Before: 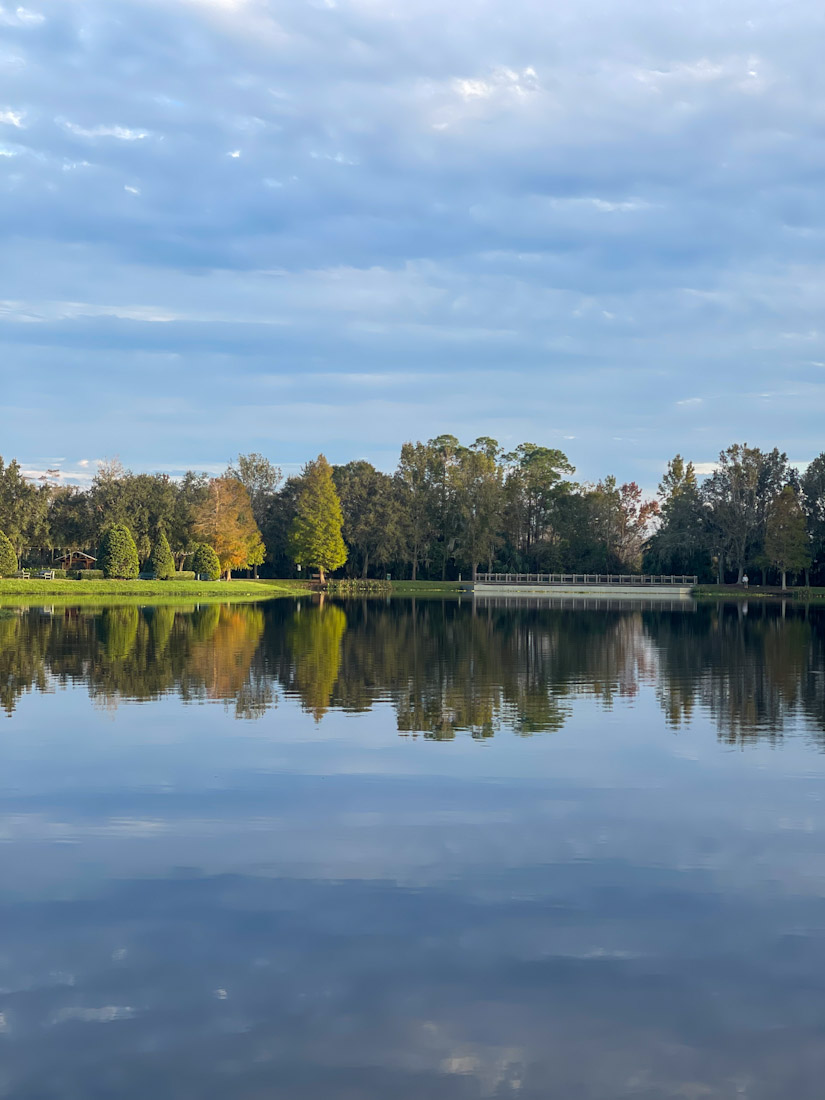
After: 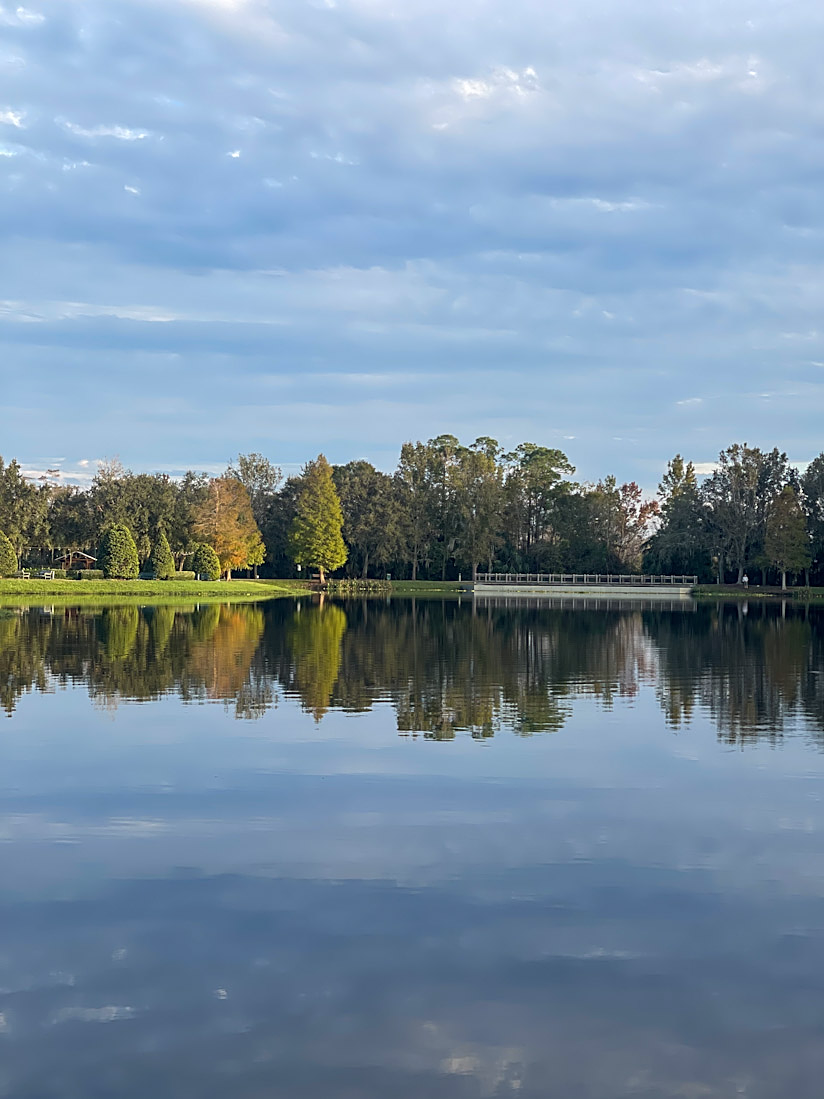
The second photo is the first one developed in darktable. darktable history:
contrast brightness saturation: saturation -0.063
sharpen: on, module defaults
crop and rotate: left 0.082%, bottom 0.005%
